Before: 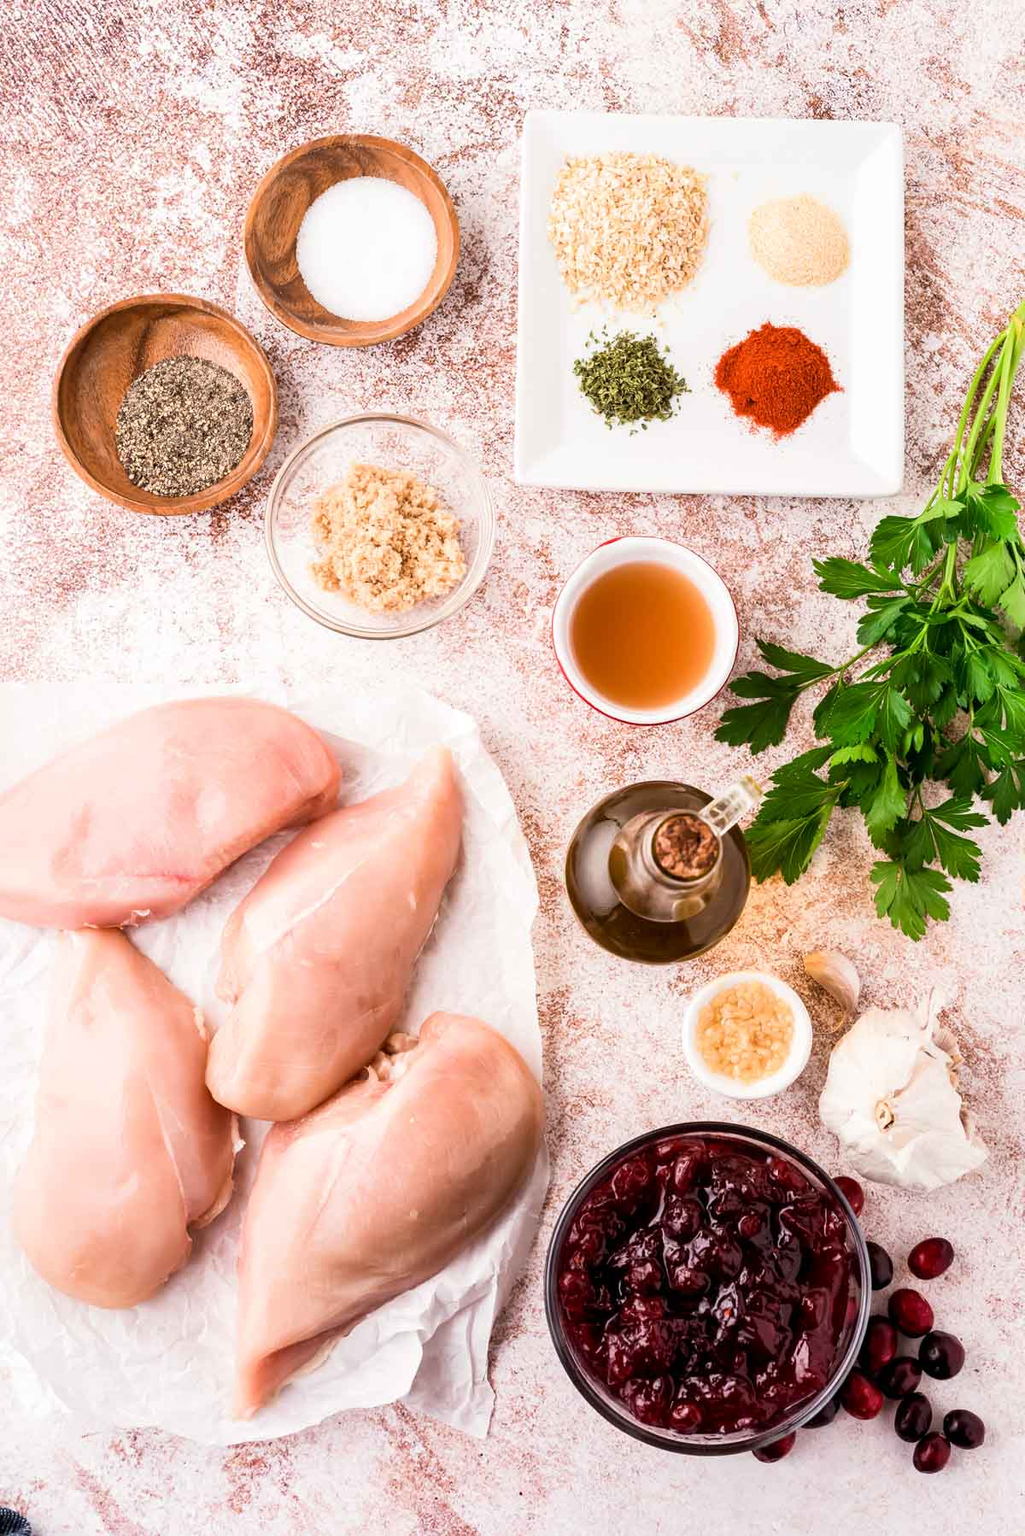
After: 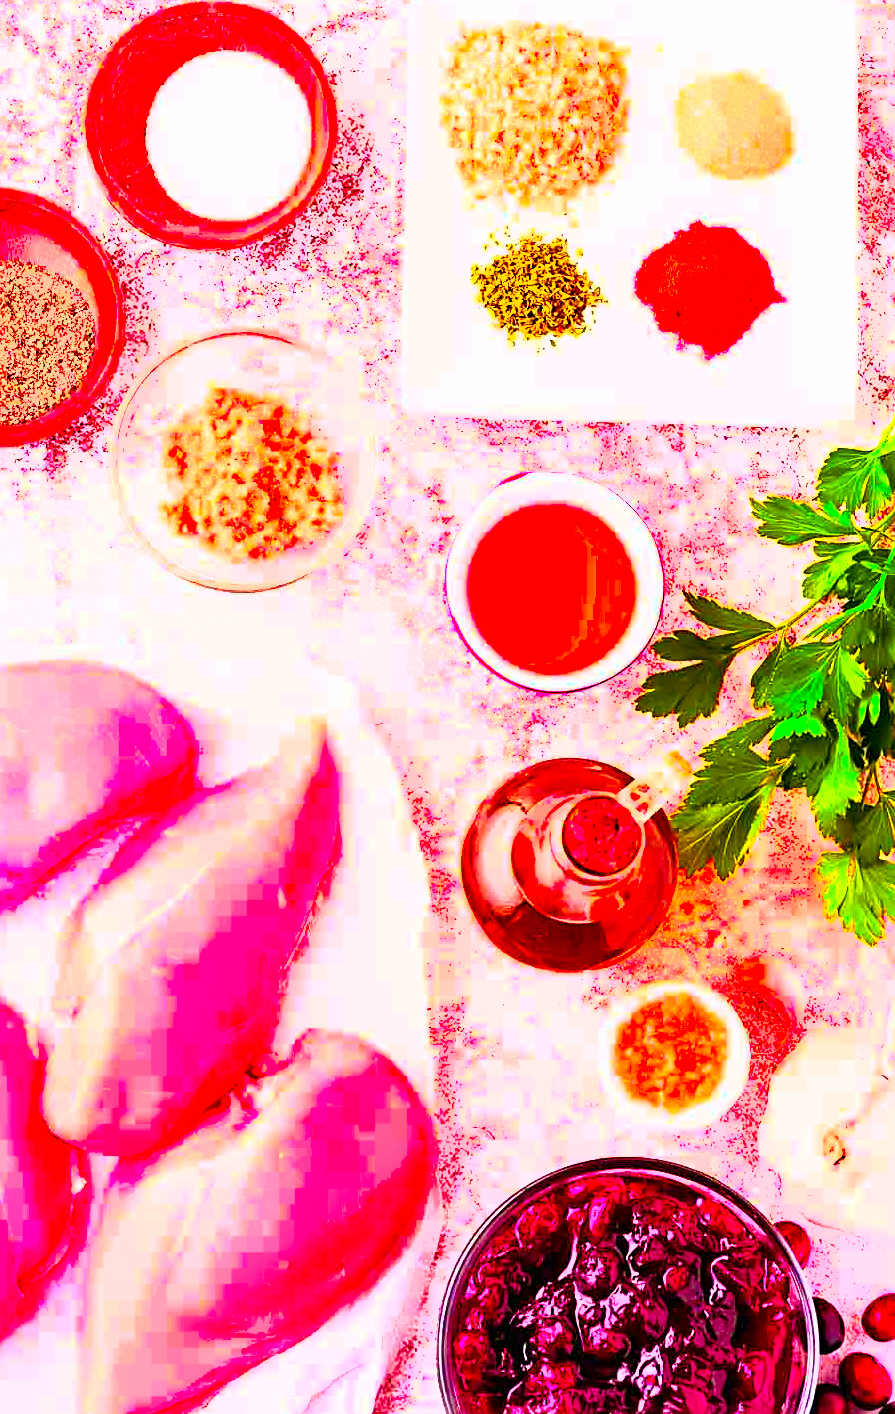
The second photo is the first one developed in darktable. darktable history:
crop: left 16.805%, top 8.697%, right 8.534%, bottom 12.632%
color zones: curves: ch1 [(0.263, 0.53) (0.376, 0.287) (0.487, 0.512) (0.748, 0.547) (1, 0.513)]; ch2 [(0.262, 0.45) (0.751, 0.477)]
exposure: black level correction 0, exposure 1.402 EV, compensate highlight preservation false
color correction: highlights a* 1.55, highlights b* -1.66, saturation 2.44
color balance rgb: perceptual saturation grading › global saturation 20%, perceptual saturation grading › highlights -25.225%, perceptual saturation grading › shadows 24.696%, perceptual brilliance grading › global brilliance -18.479%, perceptual brilliance grading › highlights 29.245%, global vibrance 20%
sharpen: radius 2.751
shadows and highlights: shadows 19.92, highlights -19.68, soften with gaussian
